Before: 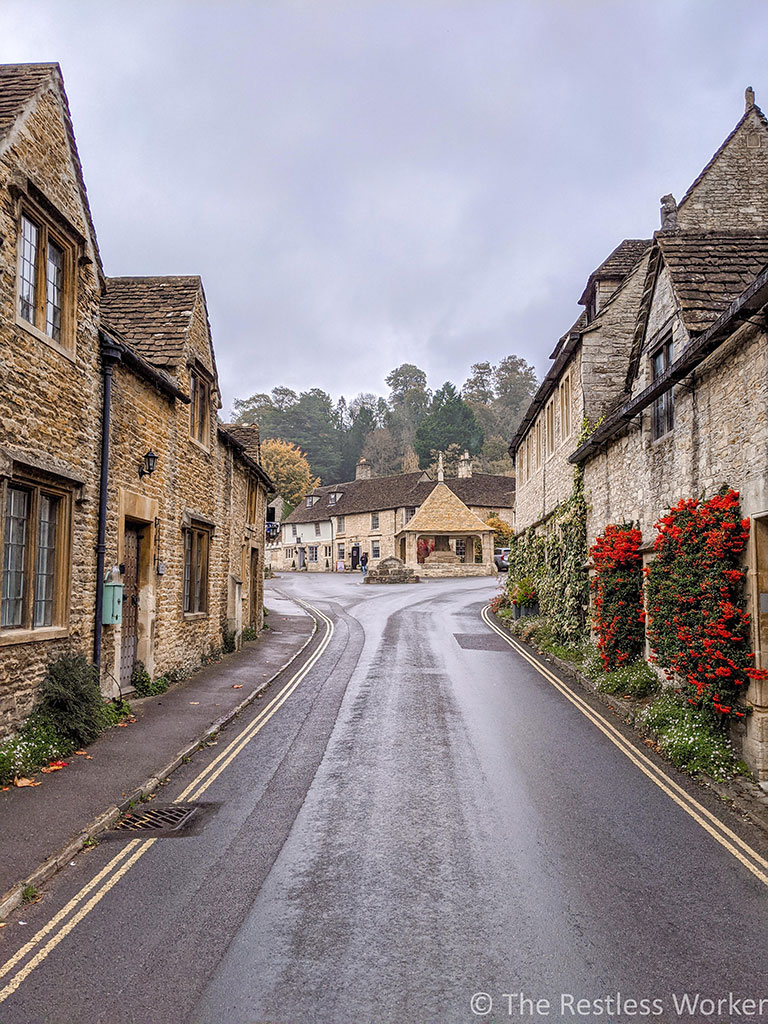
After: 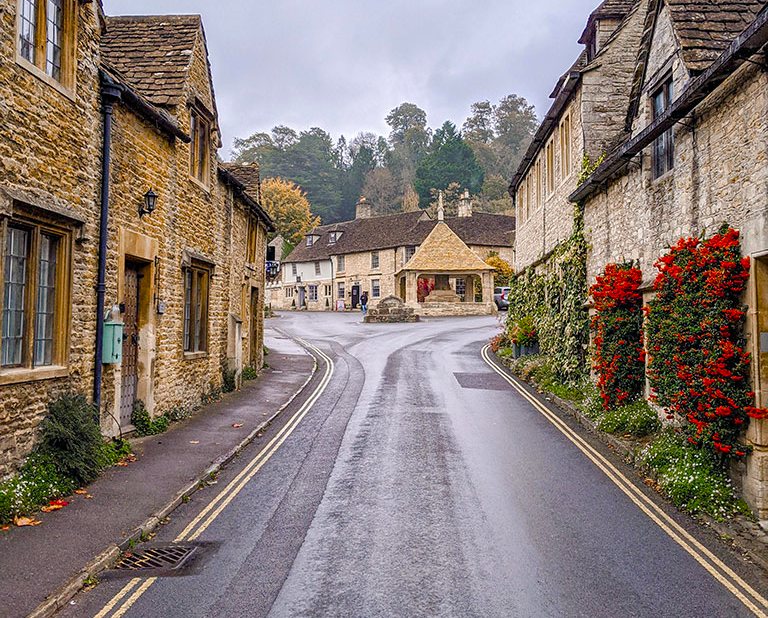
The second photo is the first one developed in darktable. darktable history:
crop and rotate: top 25.556%, bottom 14.018%
color balance rgb: shadows lift › chroma 3.268%, shadows lift › hue 241.26°, perceptual saturation grading › global saturation 34.896%, perceptual saturation grading › highlights -25.527%, perceptual saturation grading › shadows 49.516%
